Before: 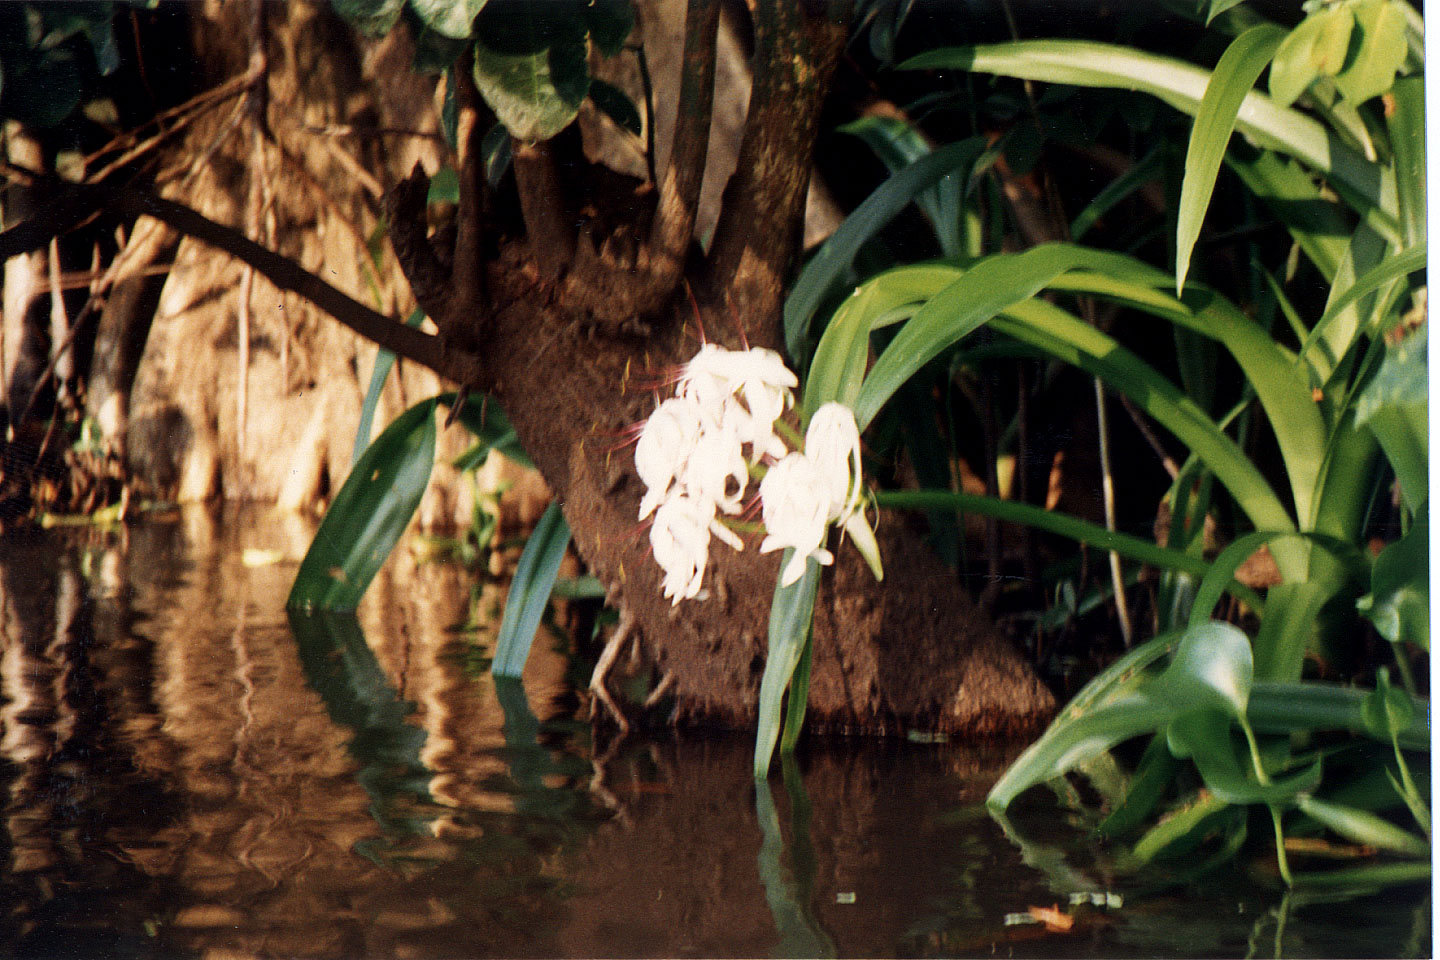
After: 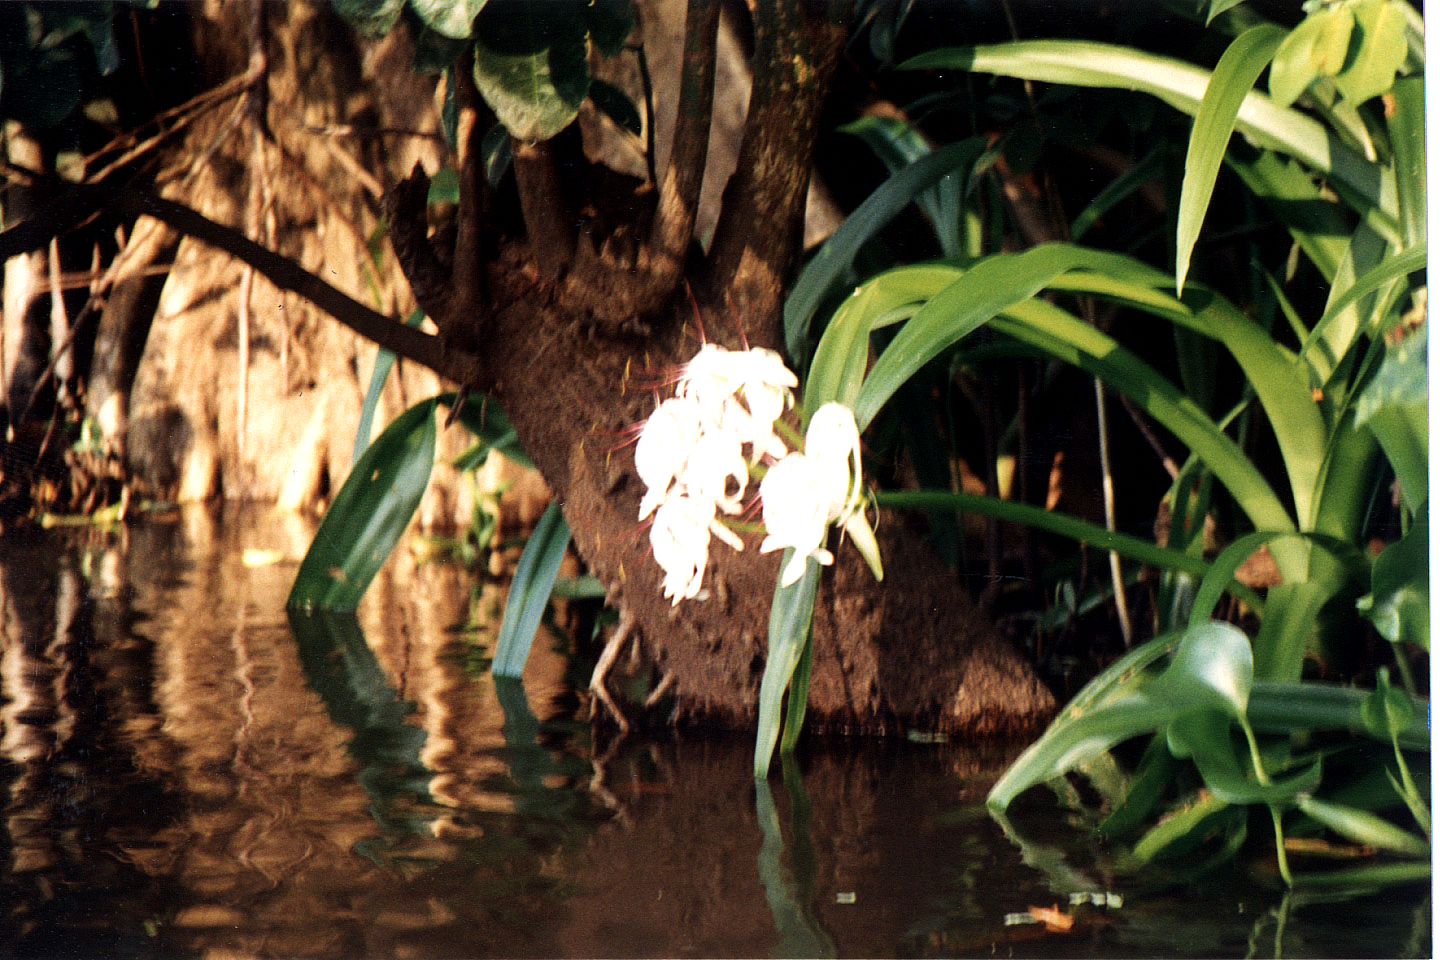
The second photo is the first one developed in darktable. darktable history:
tone equalizer: -8 EV -0.442 EV, -7 EV -0.408 EV, -6 EV -0.339 EV, -5 EV -0.221 EV, -3 EV 0.208 EV, -2 EV 0.313 EV, -1 EV 0.366 EV, +0 EV 0.403 EV
